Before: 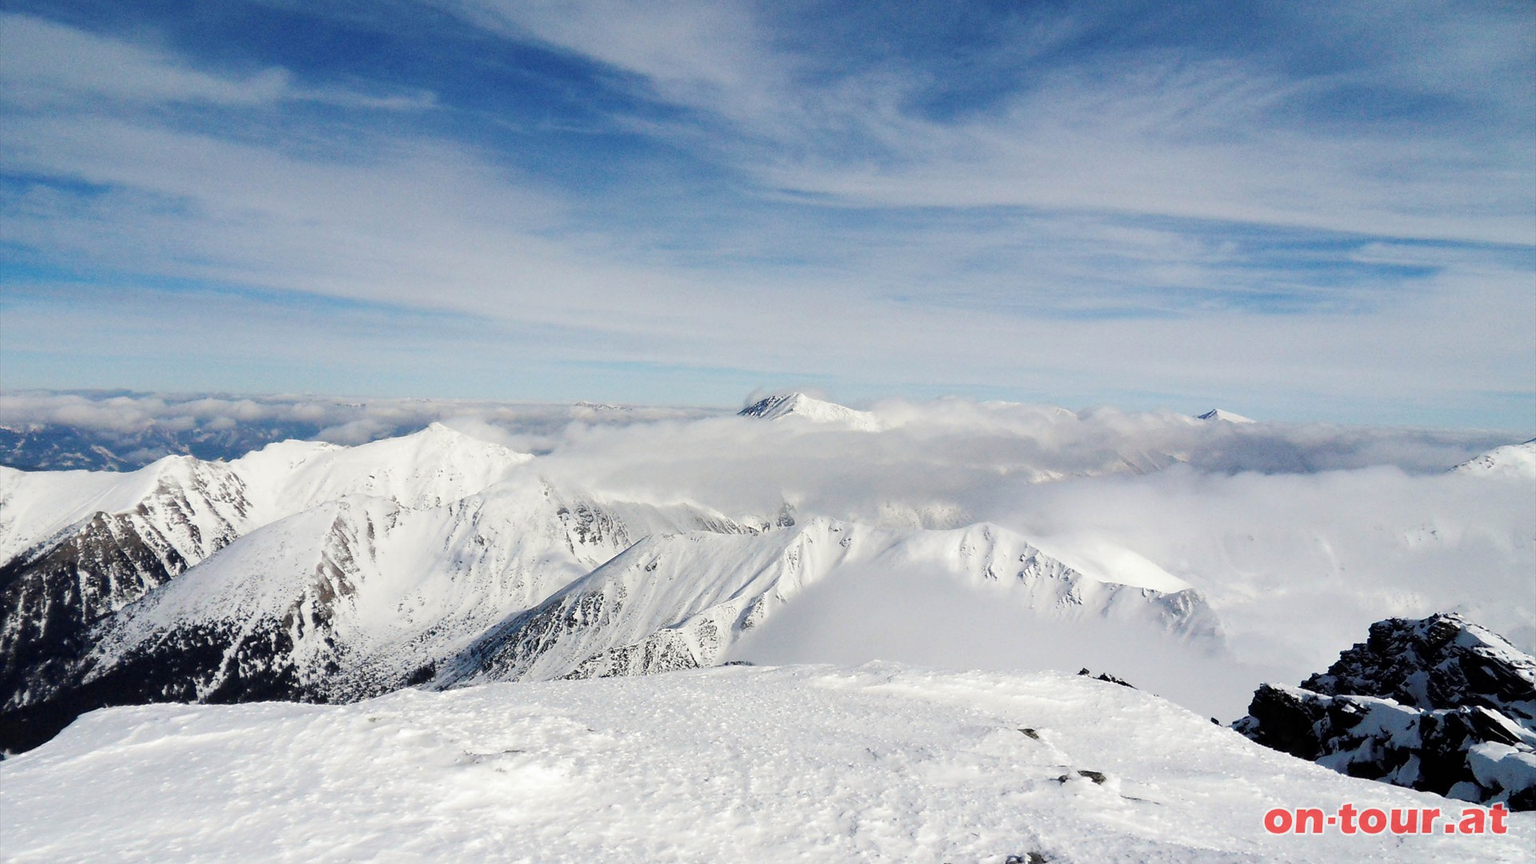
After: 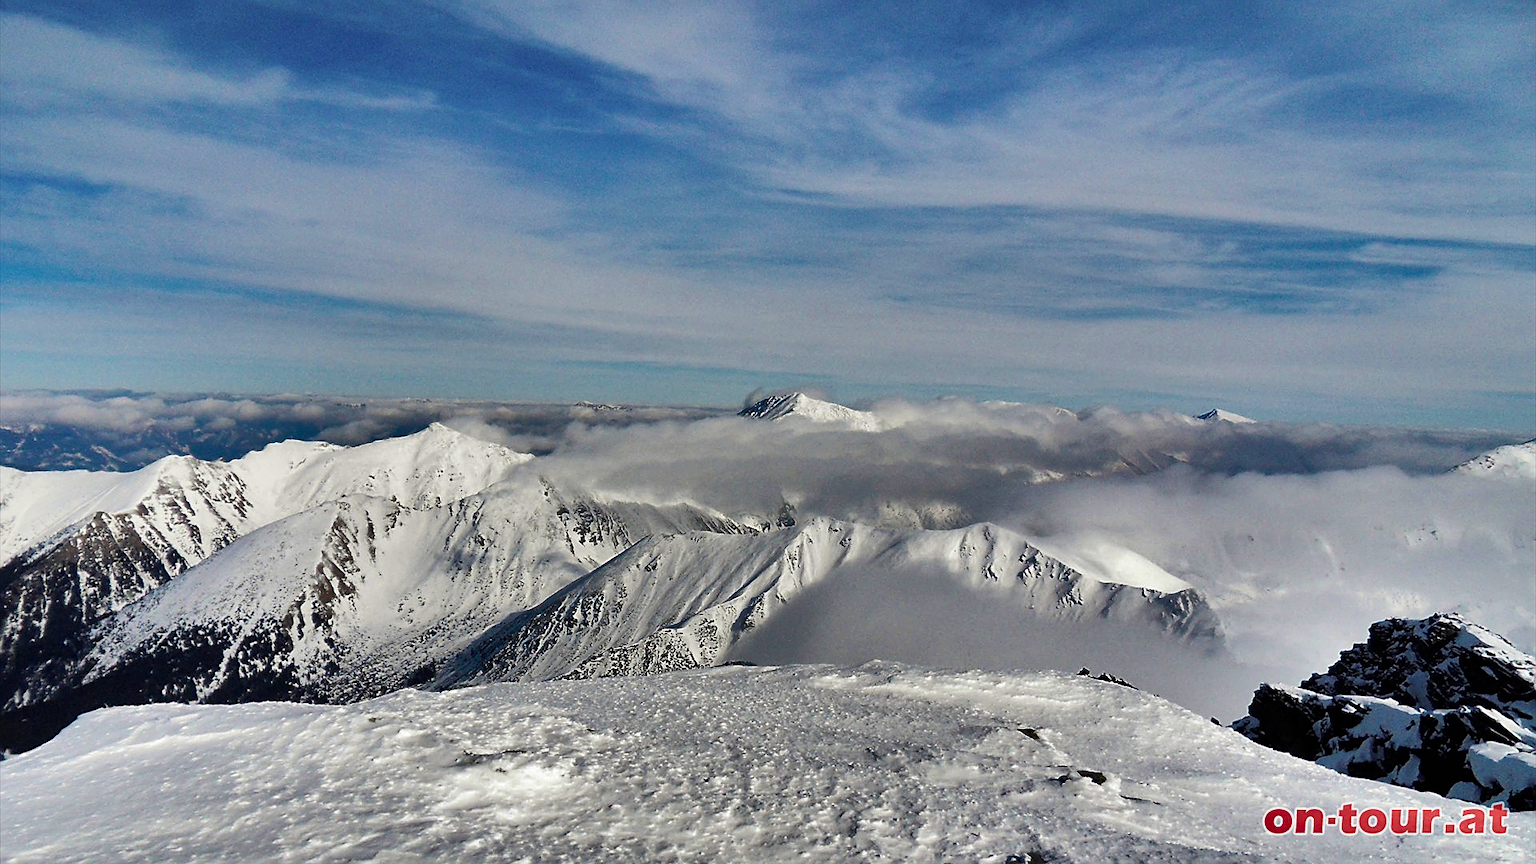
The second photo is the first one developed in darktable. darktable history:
sharpen: on, module defaults
shadows and highlights: shadows 20.83, highlights -81.74, soften with gaussian
velvia: on, module defaults
